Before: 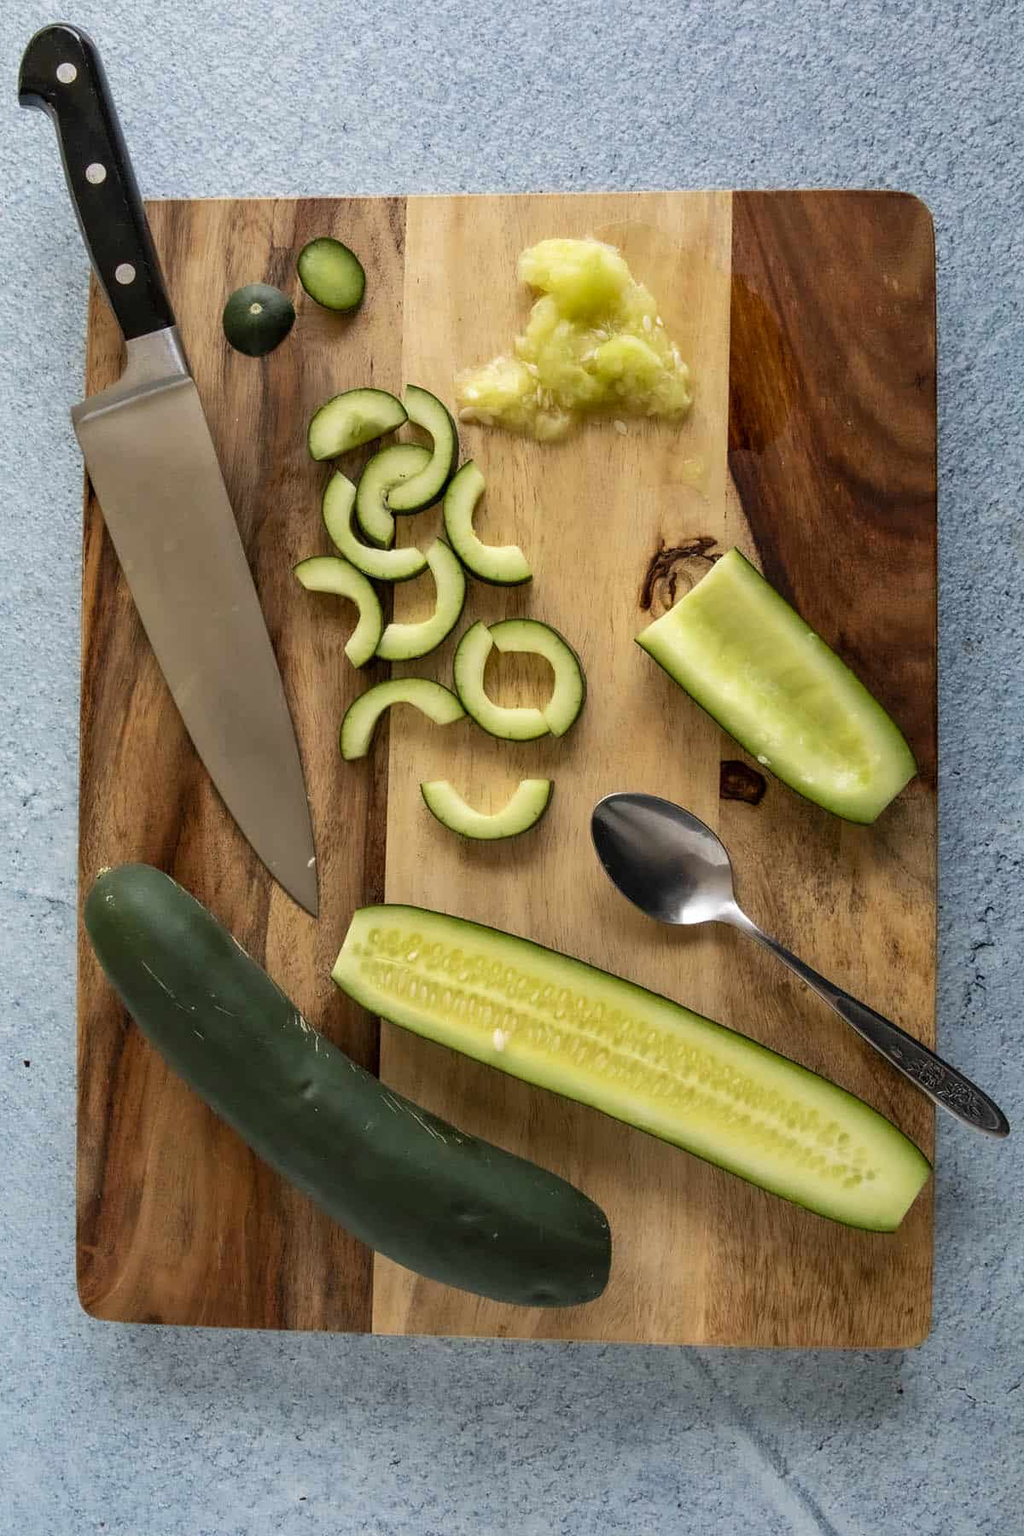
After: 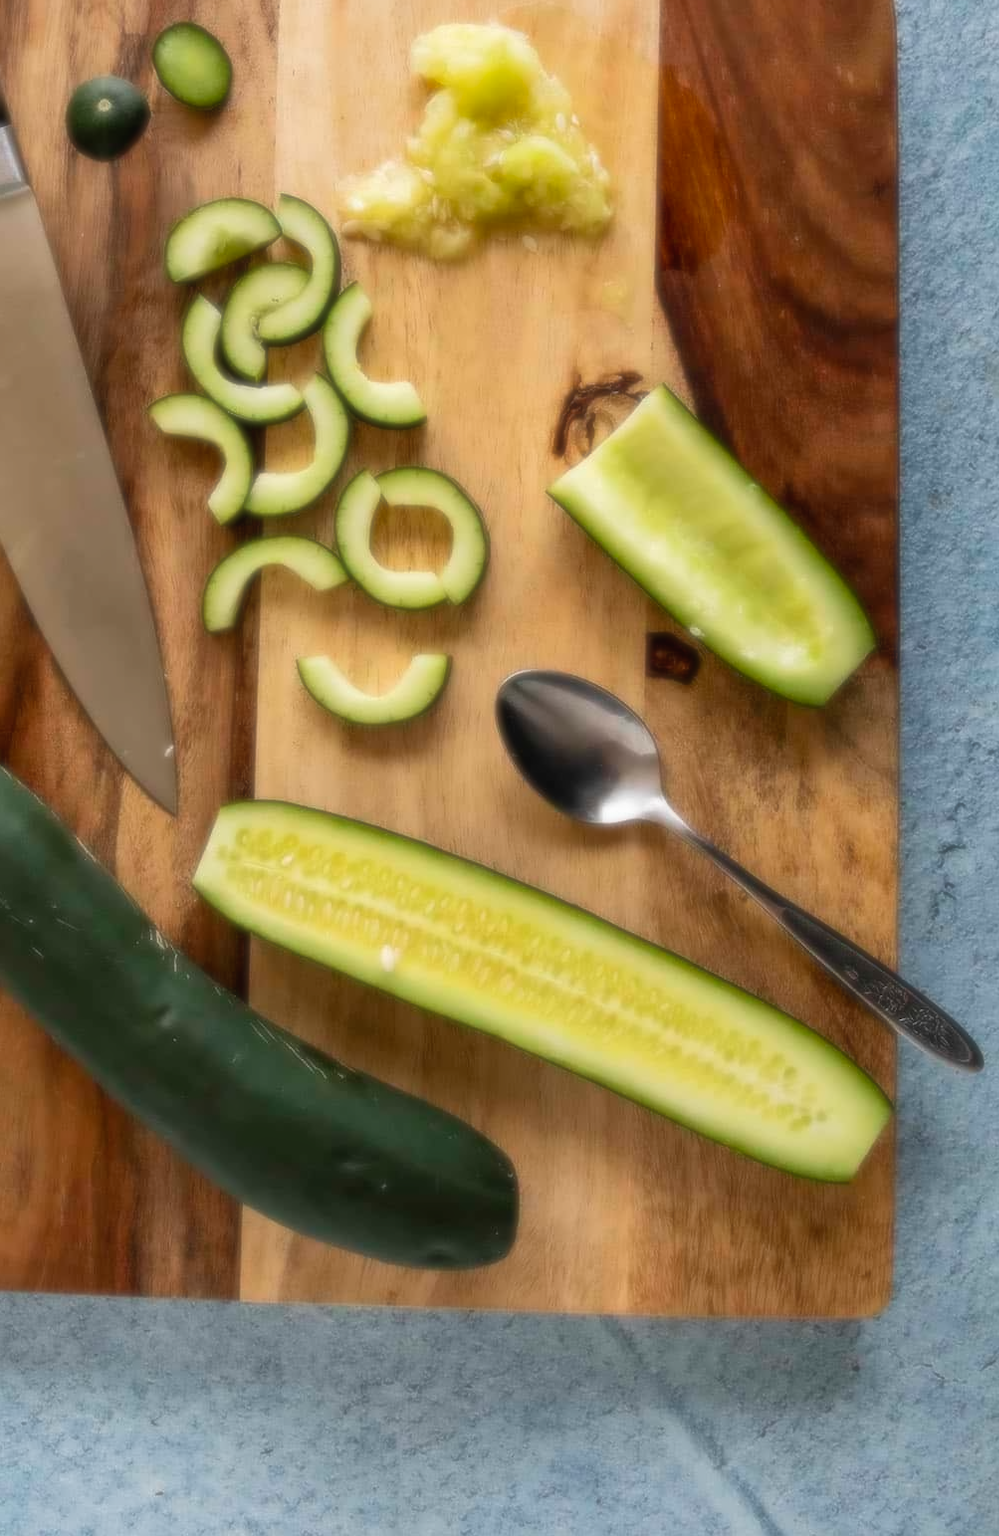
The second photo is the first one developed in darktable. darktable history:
contrast equalizer: y [[0.5, 0.5, 0.468, 0.5, 0.5, 0.5], [0.5 ×6], [0.5 ×6], [0 ×6], [0 ×6]]
soften: size 8.67%, mix 49%
crop: left 16.315%, top 14.246%
